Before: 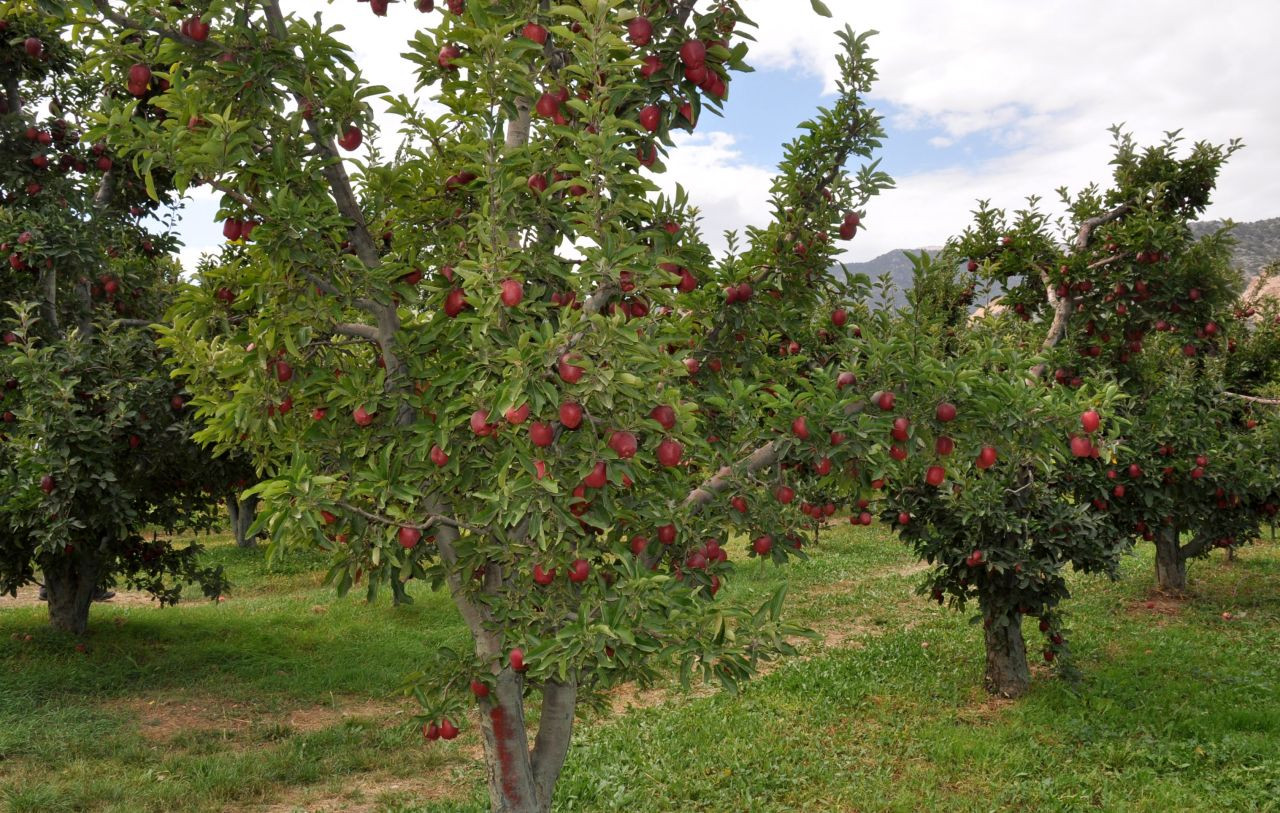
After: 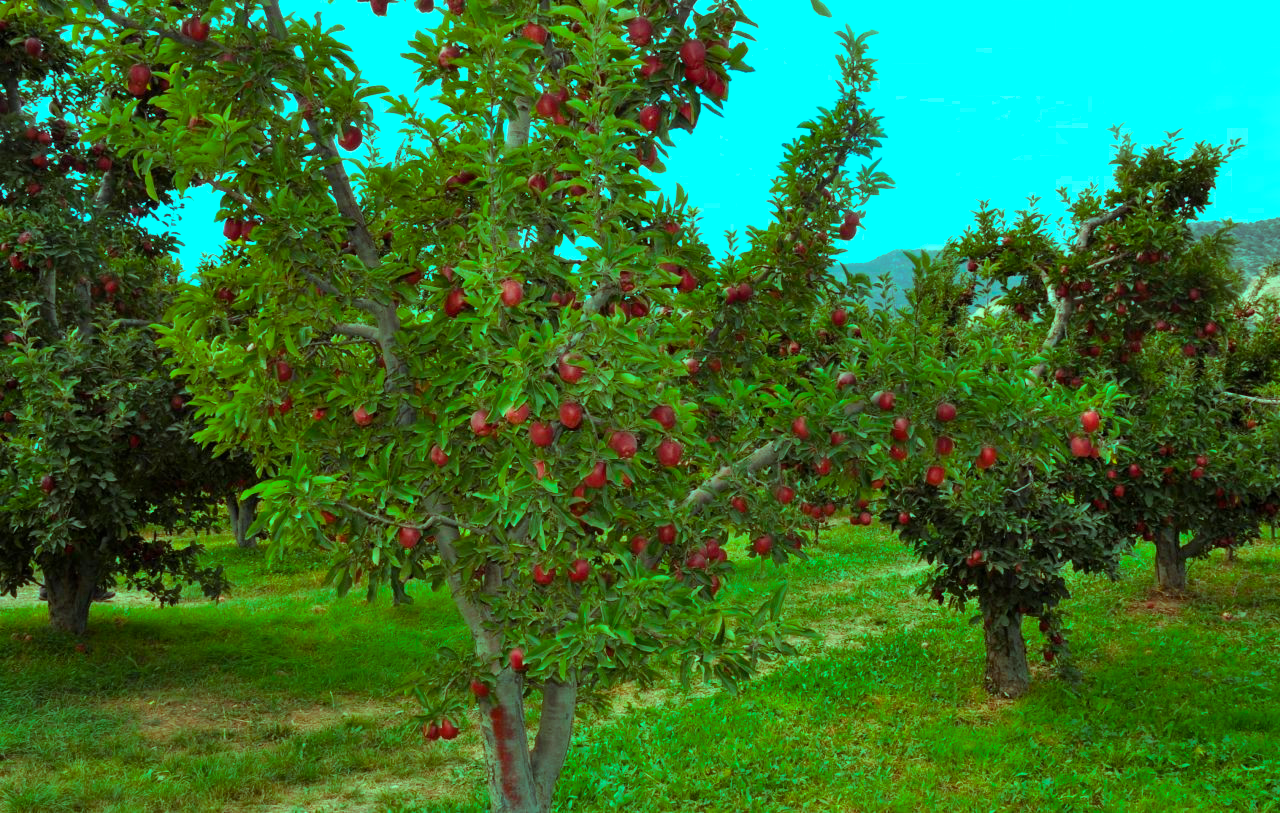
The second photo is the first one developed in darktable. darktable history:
color balance rgb: highlights gain › luminance 19.904%, highlights gain › chroma 13.061%, highlights gain › hue 174.8°, linear chroma grading › shadows -10.629%, linear chroma grading › global chroma 20.113%, perceptual saturation grading › global saturation 16.003%, global vibrance 9.383%
